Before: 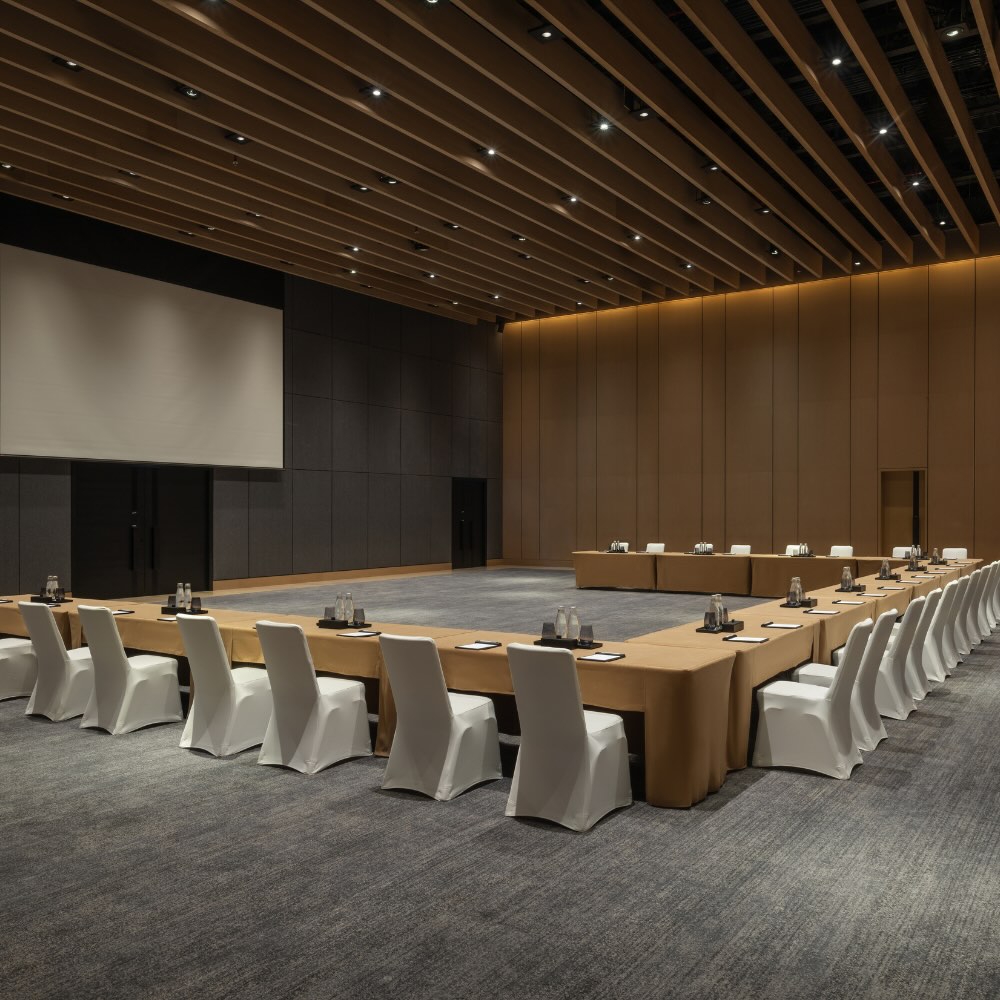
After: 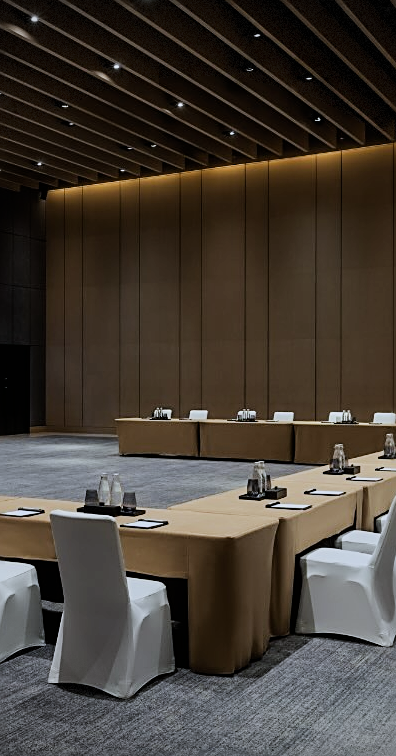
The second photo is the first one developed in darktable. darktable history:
crop: left 45.721%, top 13.393%, right 14.118%, bottom 10.01%
exposure: black level correction 0.001, compensate highlight preservation false
tone equalizer: -8 EV -0.417 EV, -7 EV -0.389 EV, -6 EV -0.333 EV, -5 EV -0.222 EV, -3 EV 0.222 EV, -2 EV 0.333 EV, -1 EV 0.389 EV, +0 EV 0.417 EV, edges refinement/feathering 500, mask exposure compensation -1.57 EV, preserve details no
white balance: red 0.926, green 1.003, blue 1.133
filmic rgb: black relative exposure -7.65 EV, white relative exposure 4.56 EV, hardness 3.61
vignetting: dithering 8-bit output, unbound false
sharpen: on, module defaults
